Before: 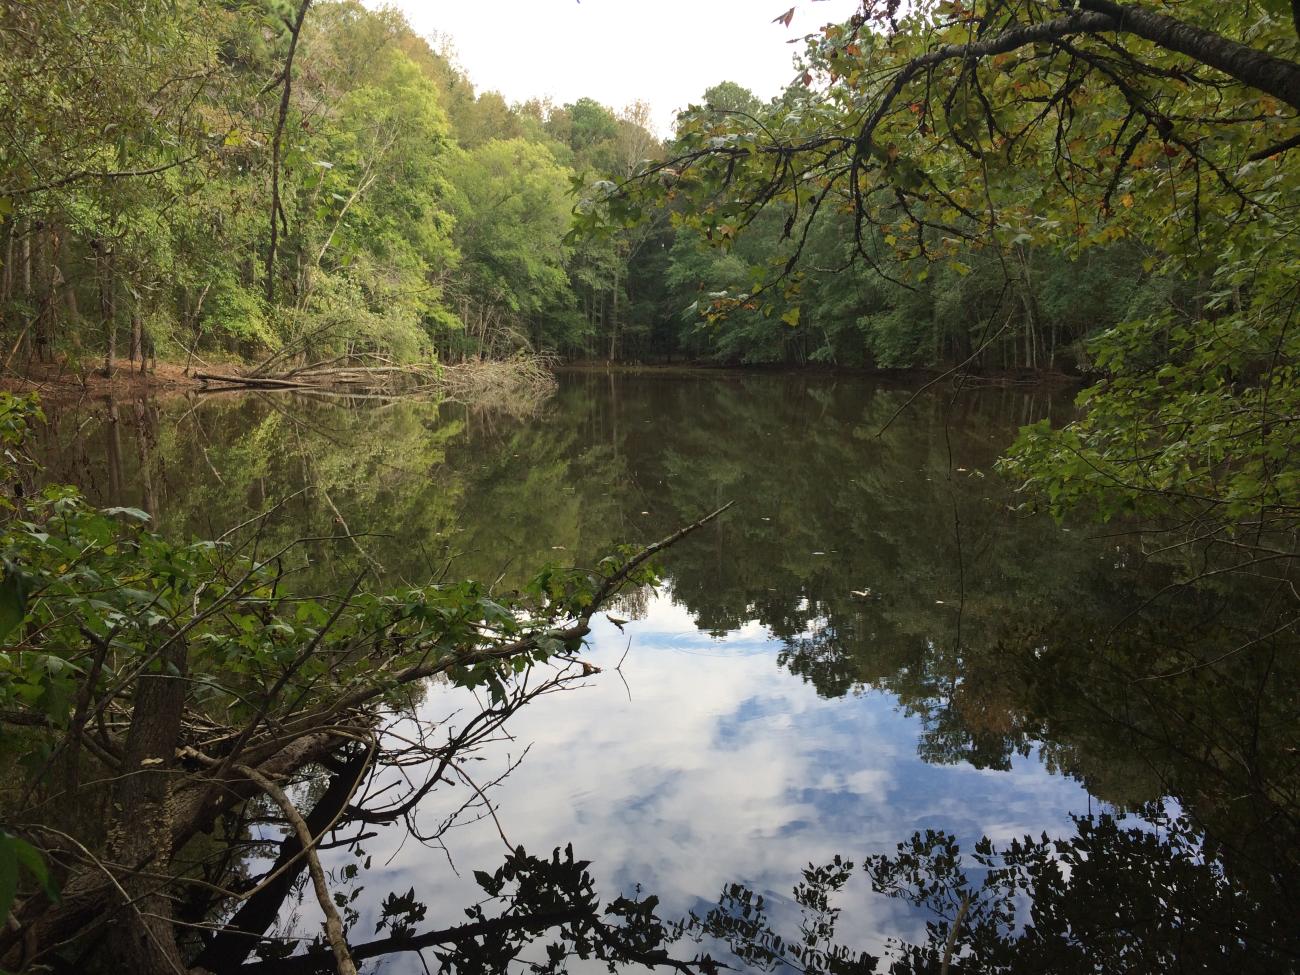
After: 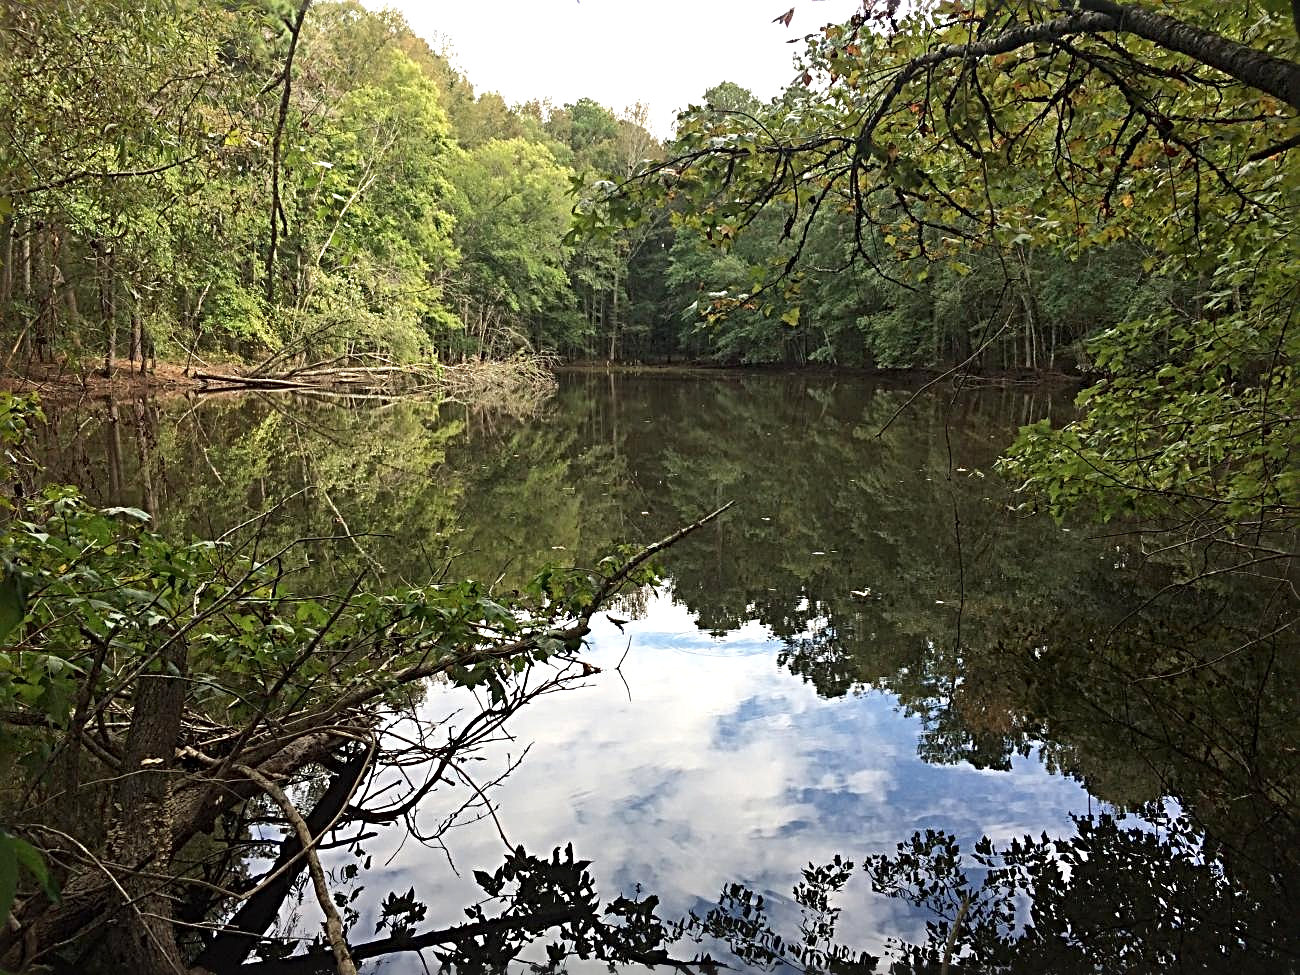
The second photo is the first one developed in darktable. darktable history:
exposure: exposure 0.34 EV, compensate highlight preservation false
sharpen: radius 3.657, amount 0.926
local contrast: mode bilateral grid, contrast 20, coarseness 50, detail 119%, midtone range 0.2
